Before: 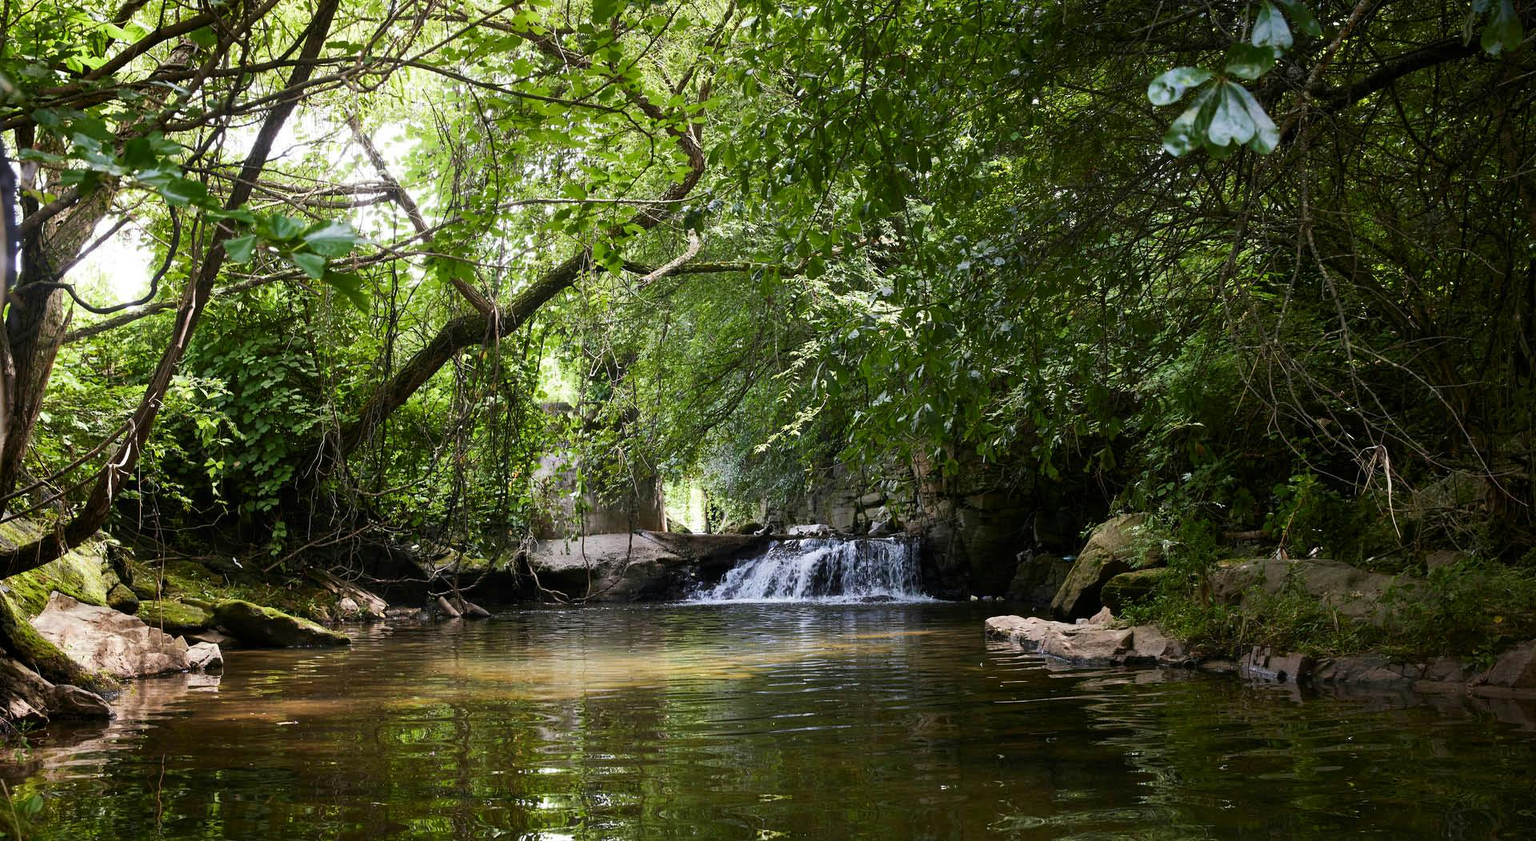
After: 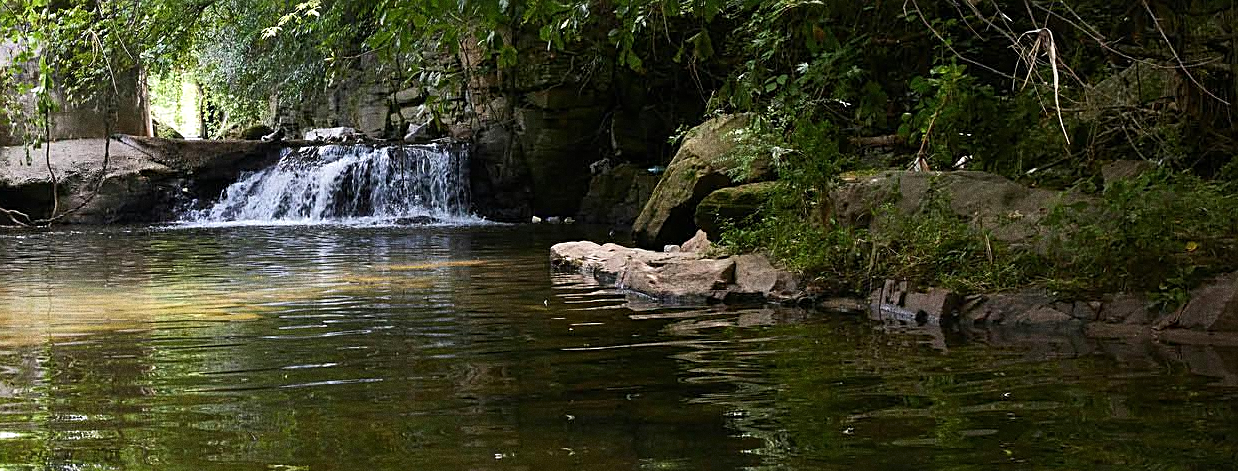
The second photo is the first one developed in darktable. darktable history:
grain: coarseness 0.09 ISO, strength 40%
exposure: black level correction 0, exposure 0.2 EV, compensate exposure bias true, compensate highlight preservation false
sharpen: on, module defaults
white balance: emerald 1
crop and rotate: left 35.509%, top 50.238%, bottom 4.934%
